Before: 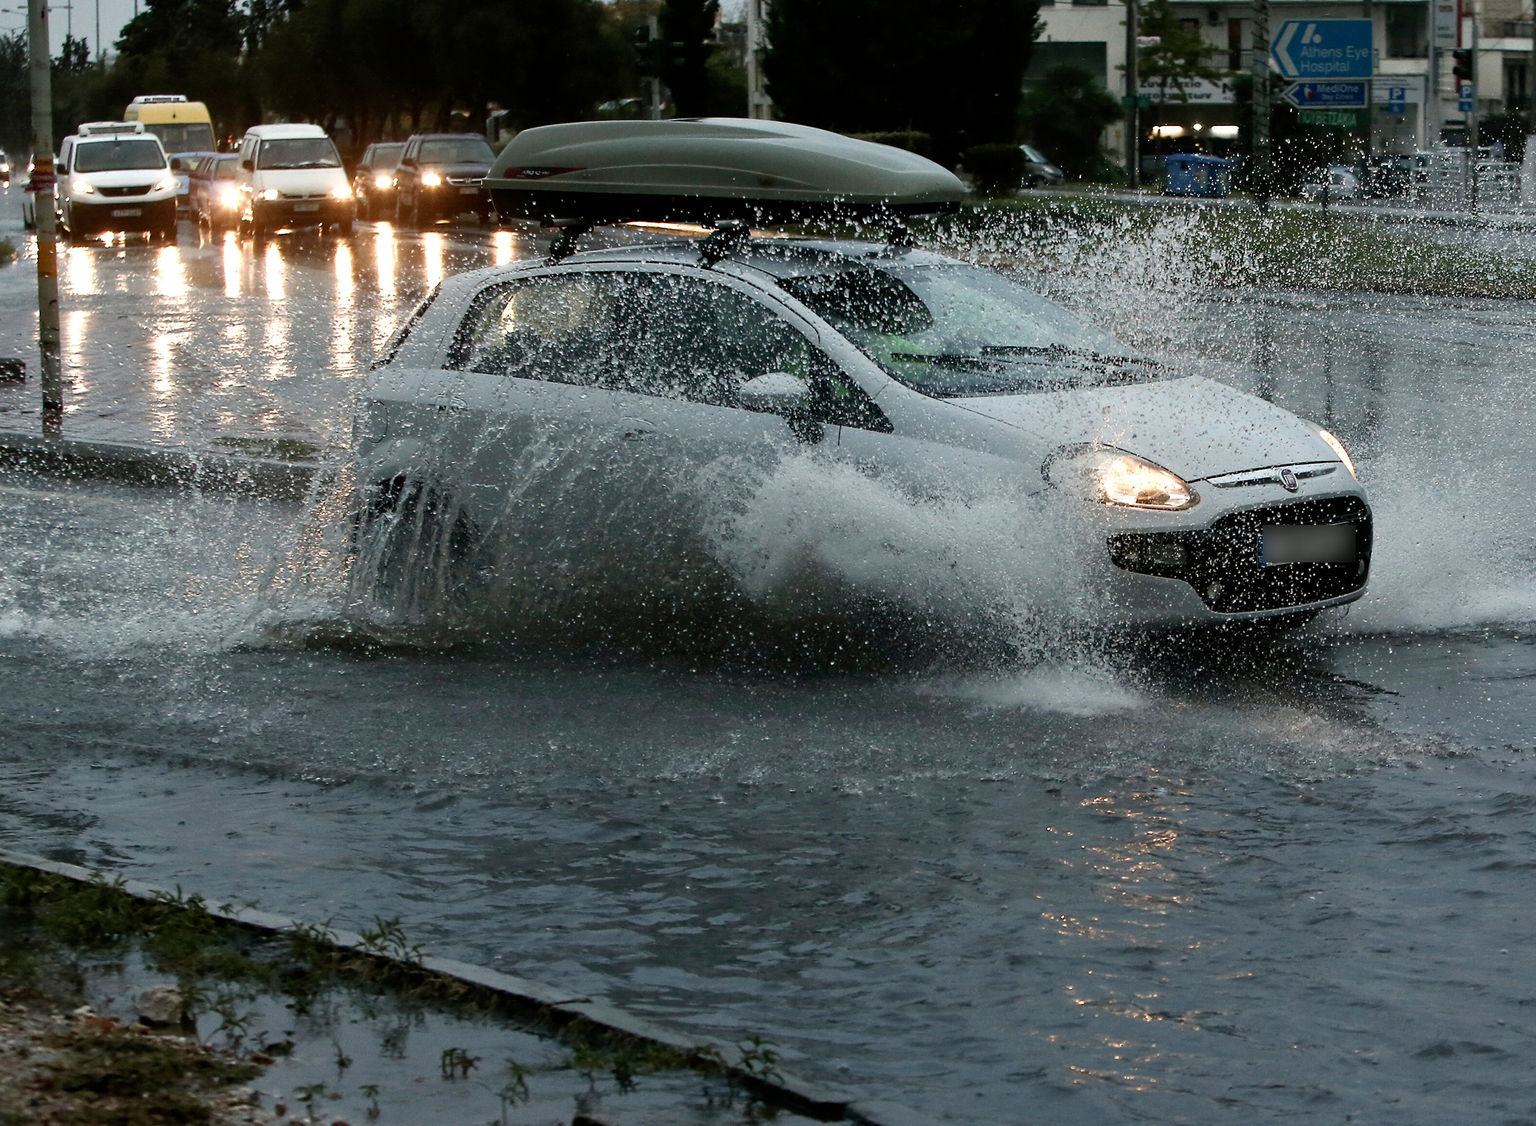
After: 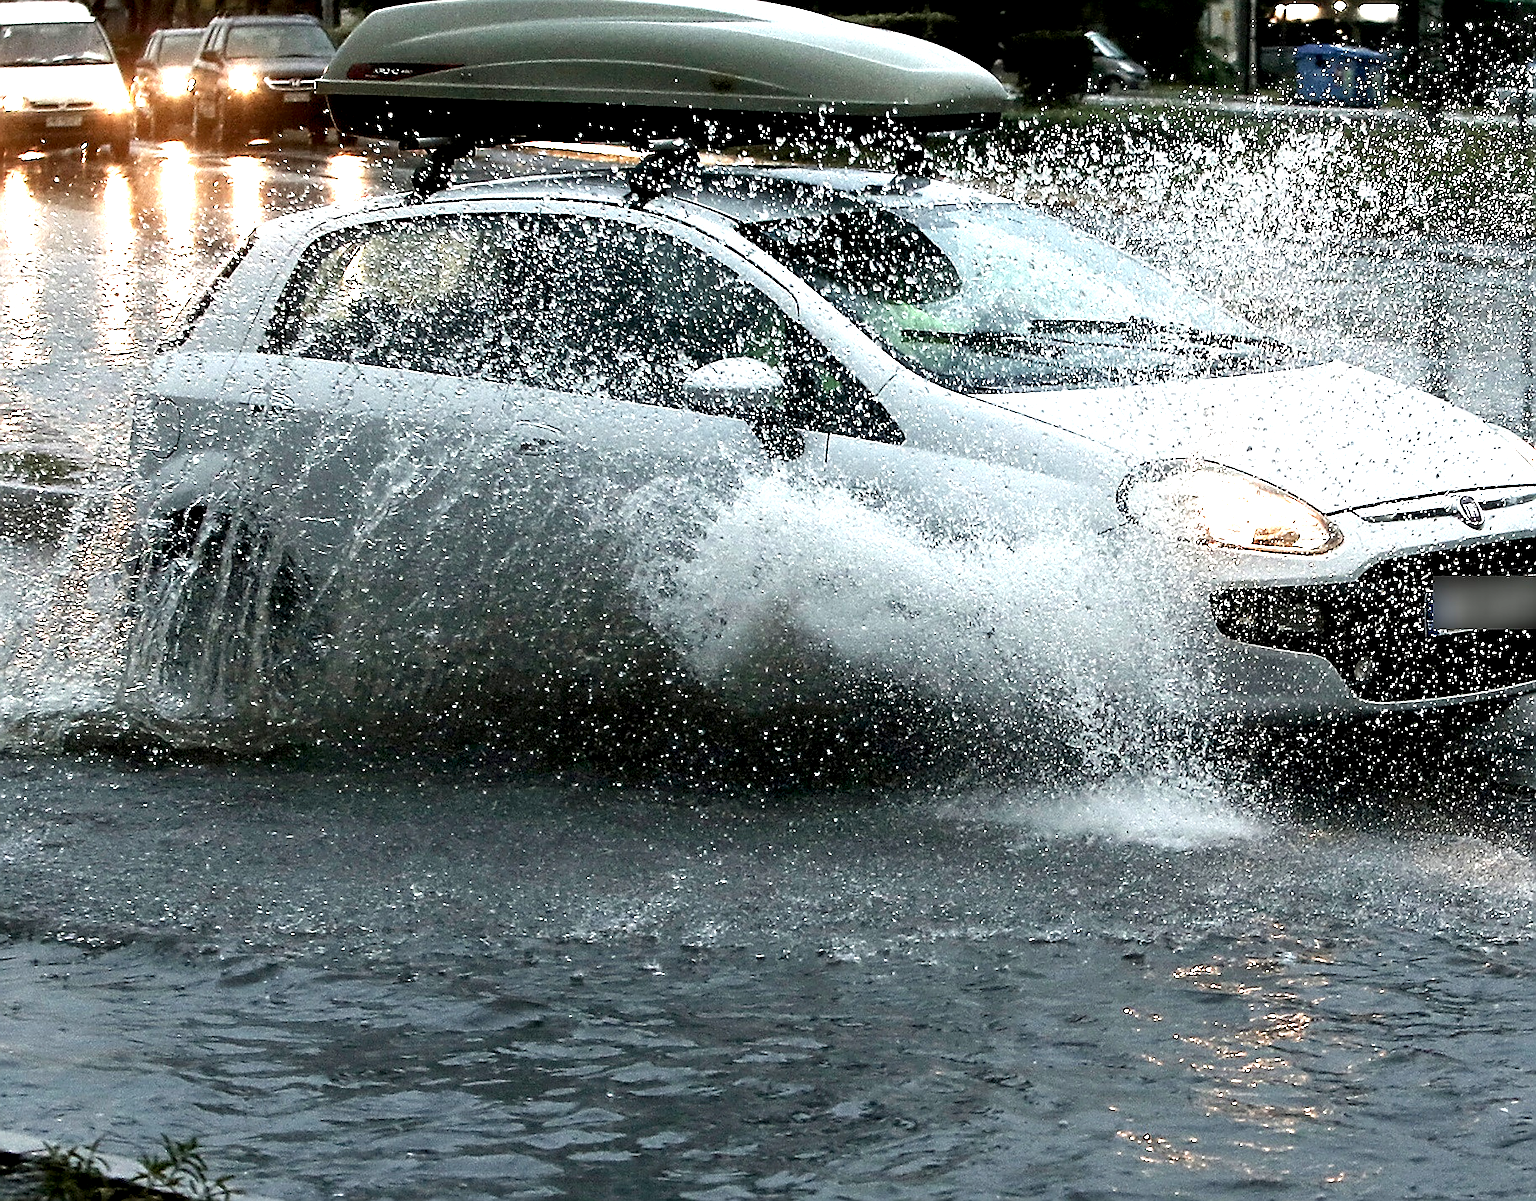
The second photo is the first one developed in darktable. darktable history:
crop and rotate: left 17.078%, top 10.961%, right 13.059%, bottom 14.488%
local contrast: highlights 186%, shadows 123%, detail 140%, midtone range 0.258
exposure: black level correction 0, exposure 0.7 EV, compensate highlight preservation false
sharpen: radius 1.37, amount 1.258, threshold 0.651
